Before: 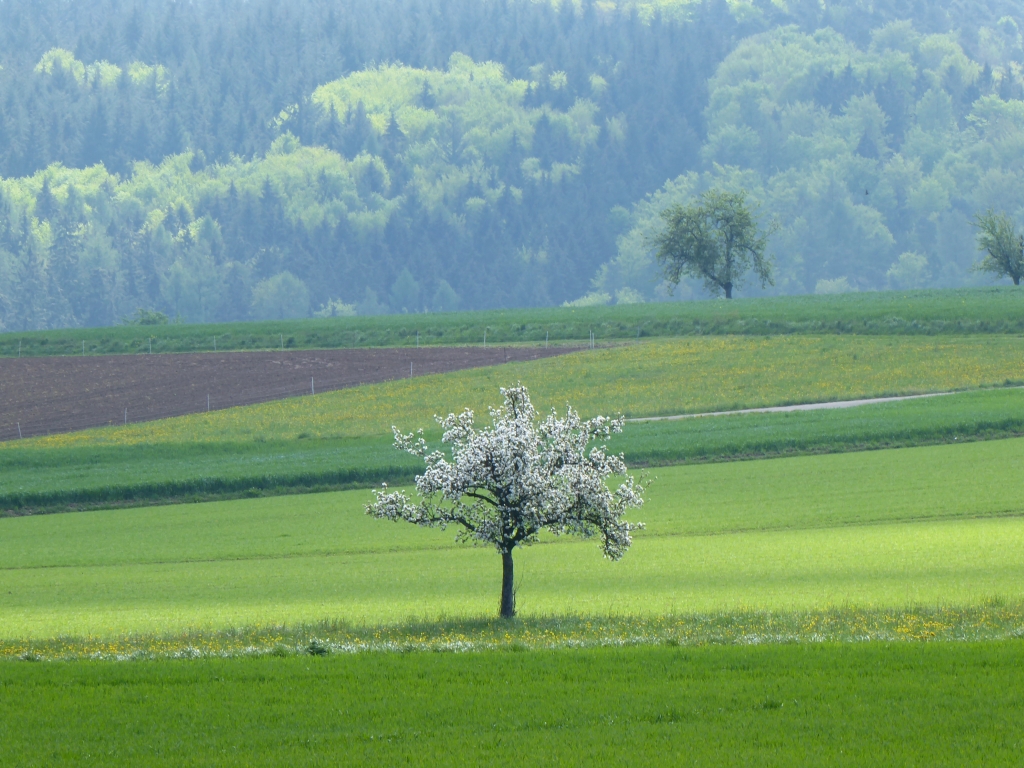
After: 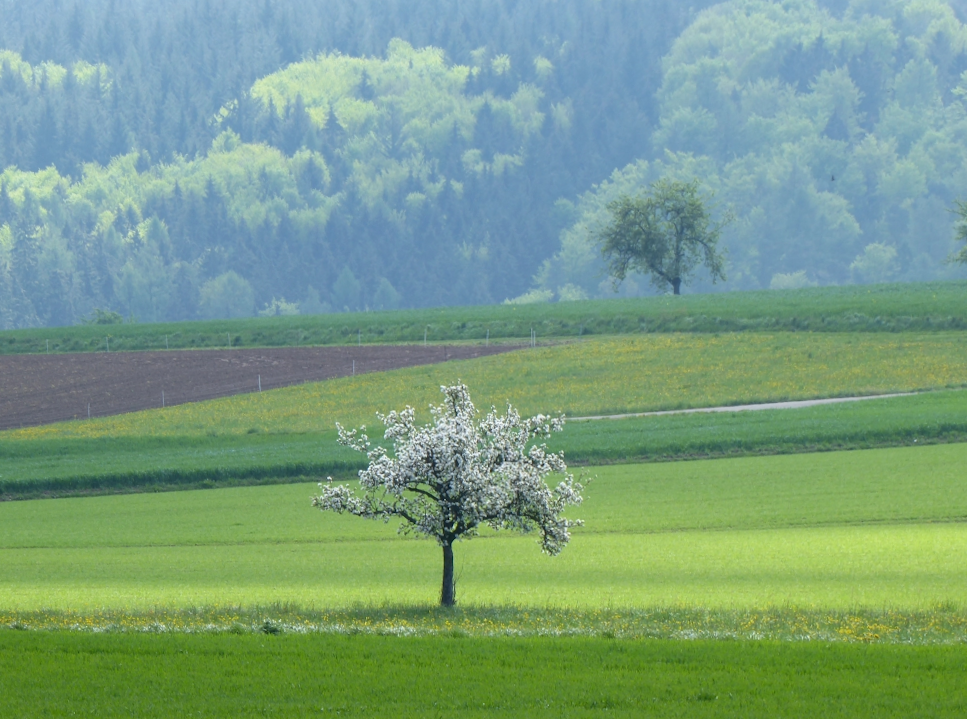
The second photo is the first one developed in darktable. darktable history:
rotate and perspective: rotation 0.062°, lens shift (vertical) 0.115, lens shift (horizontal) -0.133, crop left 0.047, crop right 0.94, crop top 0.061, crop bottom 0.94
